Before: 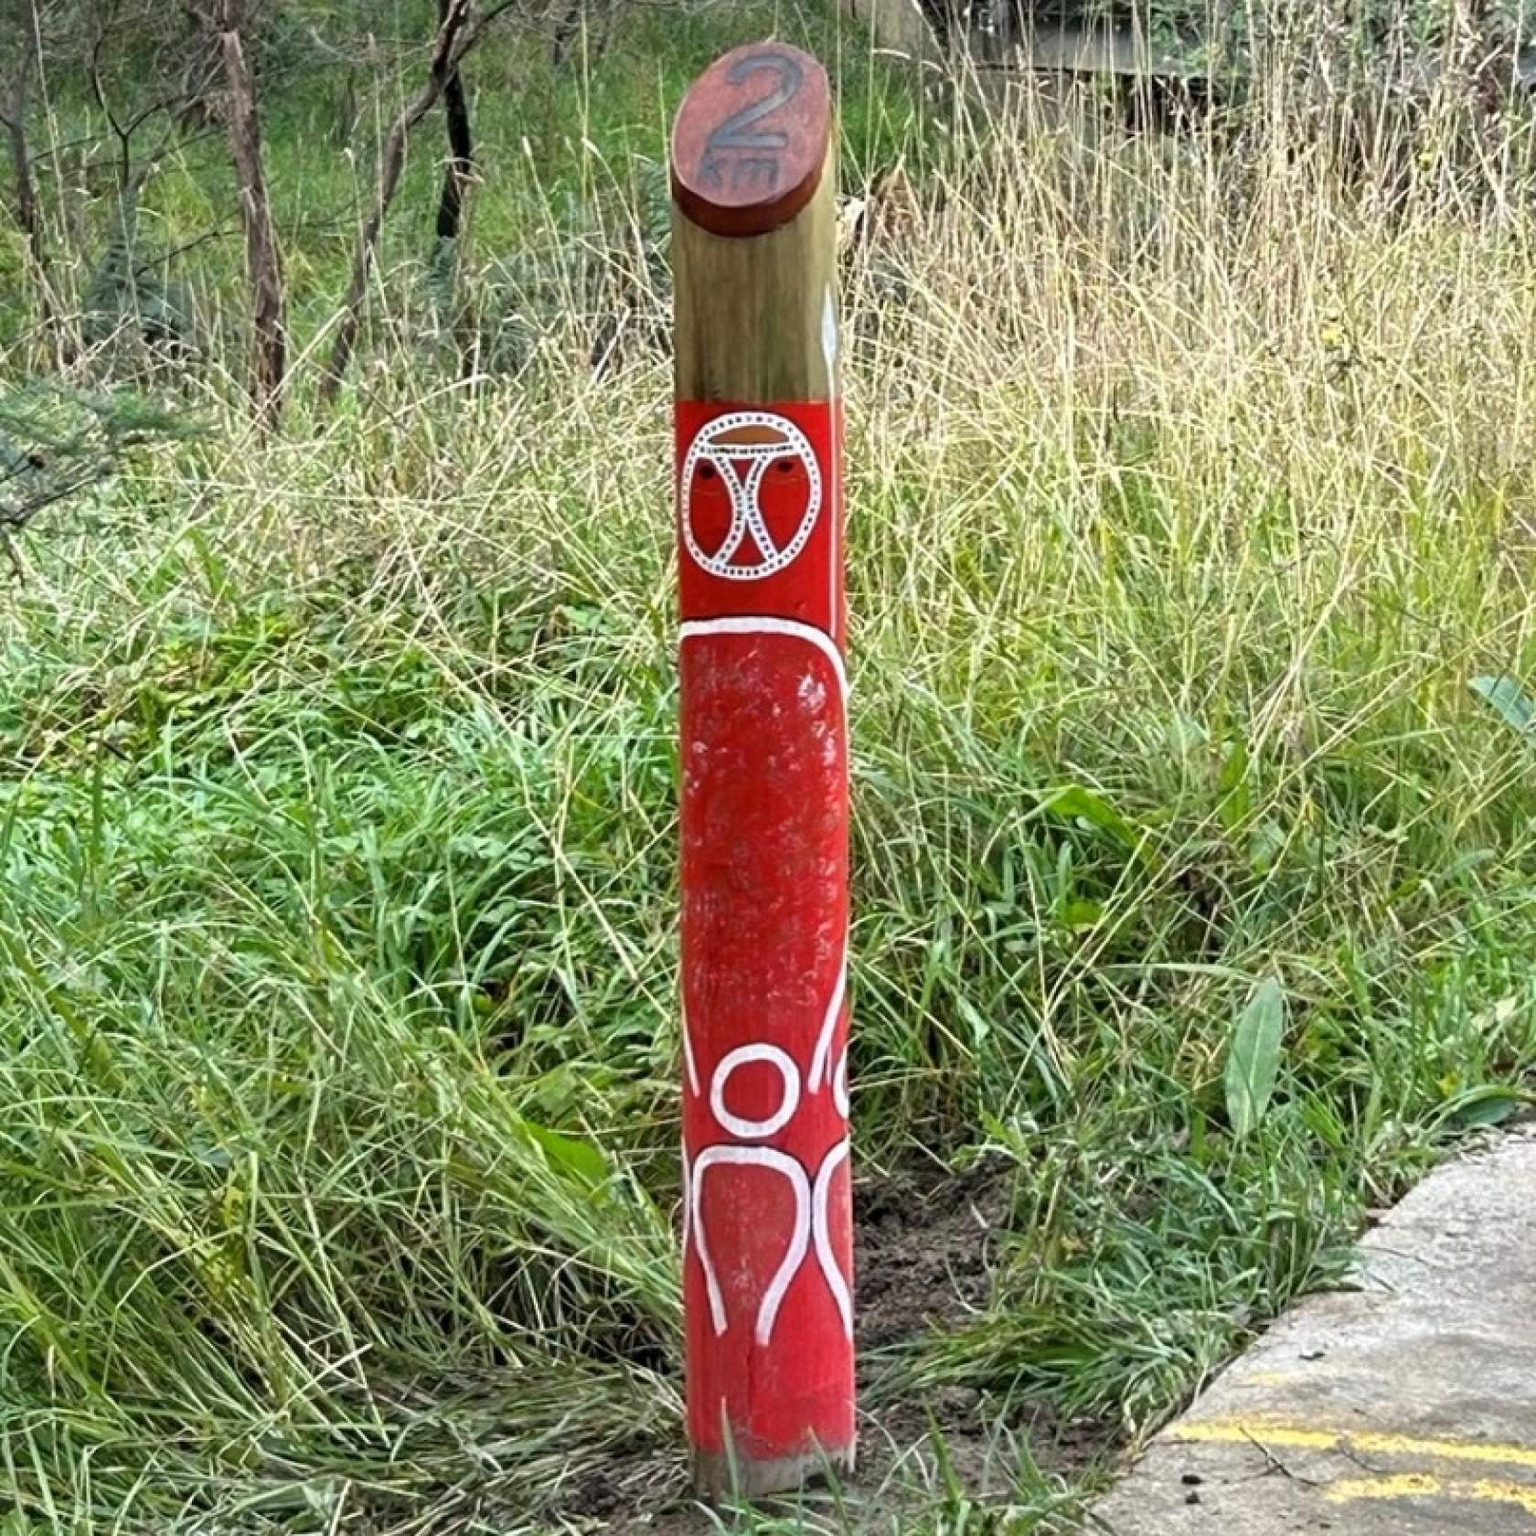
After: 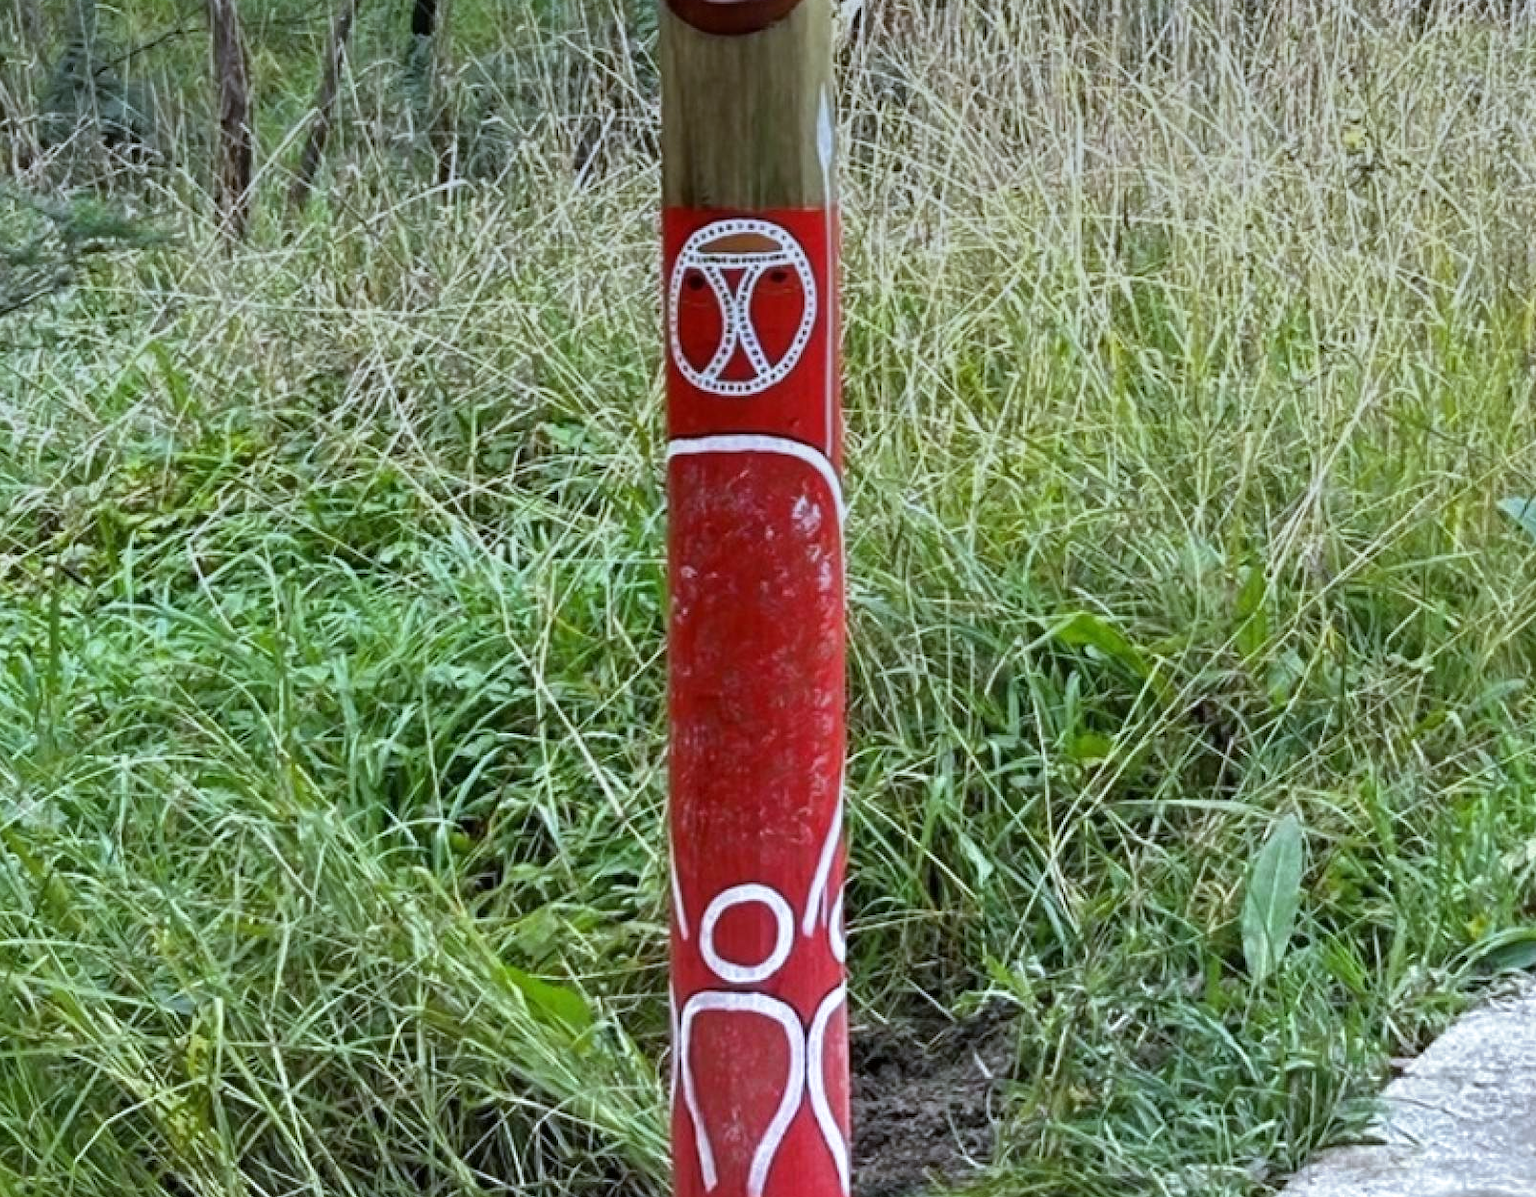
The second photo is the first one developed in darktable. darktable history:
graduated density: on, module defaults
white balance: red 0.931, blue 1.11
split-toning: shadows › saturation 0.61, highlights › saturation 0.58, balance -28.74, compress 87.36%
crop and rotate: left 2.991%, top 13.302%, right 1.981%, bottom 12.636%
